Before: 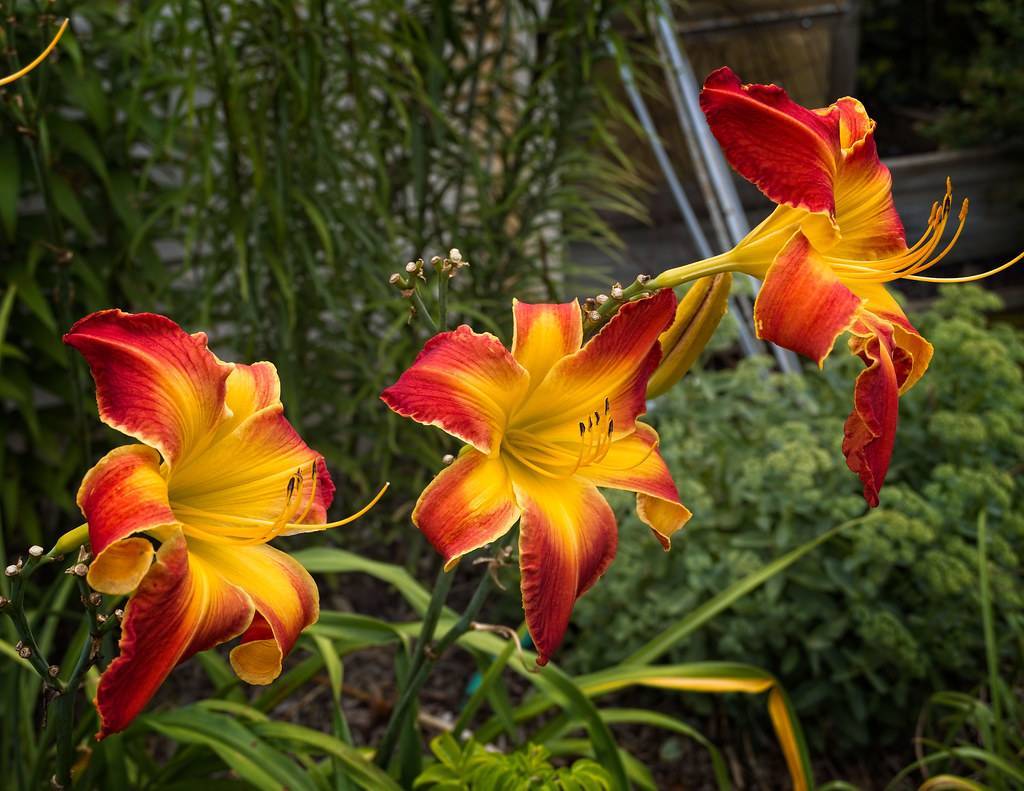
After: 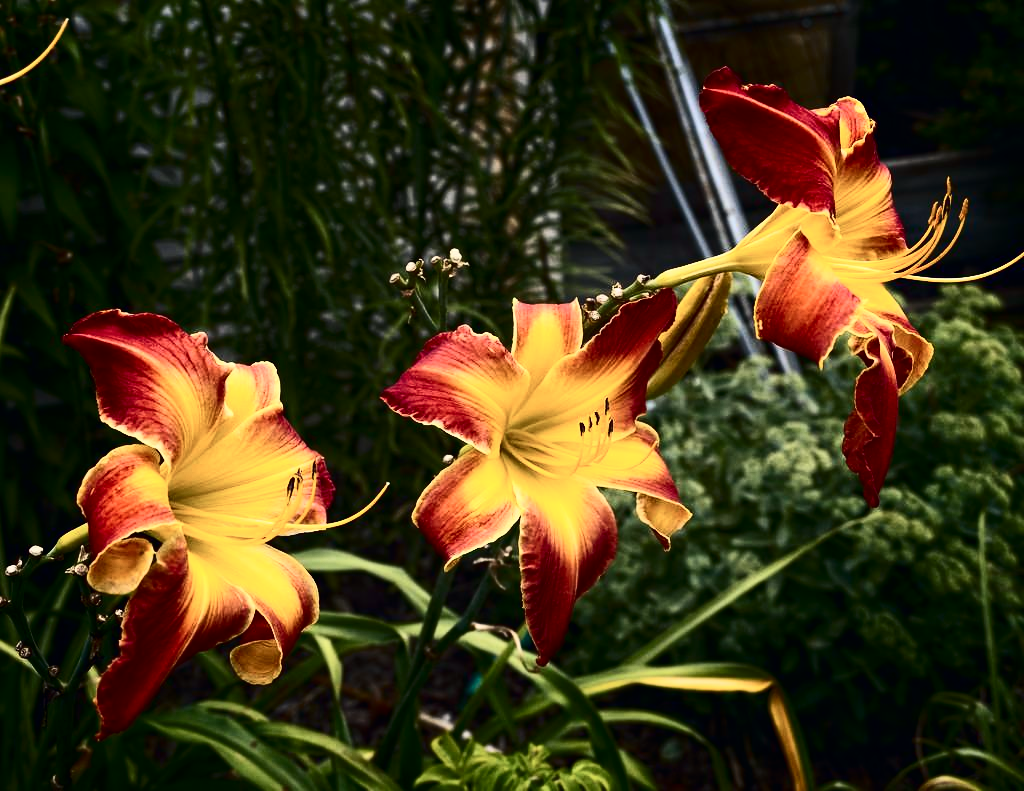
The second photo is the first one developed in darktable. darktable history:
color correction: highlights a* 0.434, highlights b* 2.64, shadows a* -1.2, shadows b* -4.08
contrast brightness saturation: contrast 0.503, saturation -0.093
